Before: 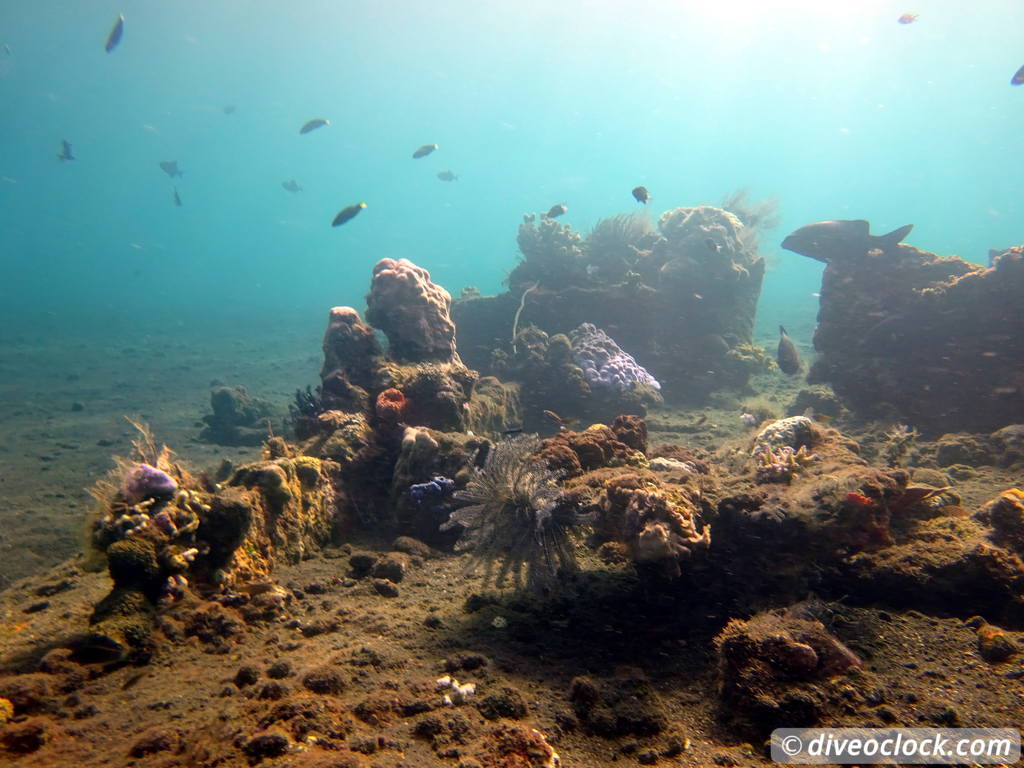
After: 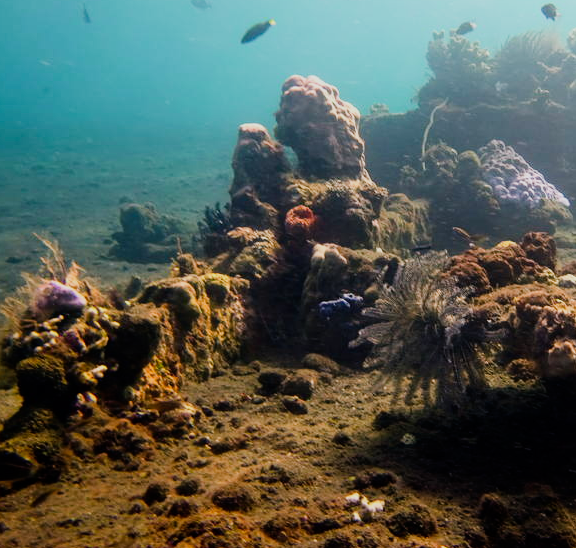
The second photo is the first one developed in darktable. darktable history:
sigmoid: on, module defaults
crop: left 8.966%, top 23.852%, right 34.699%, bottom 4.703%
